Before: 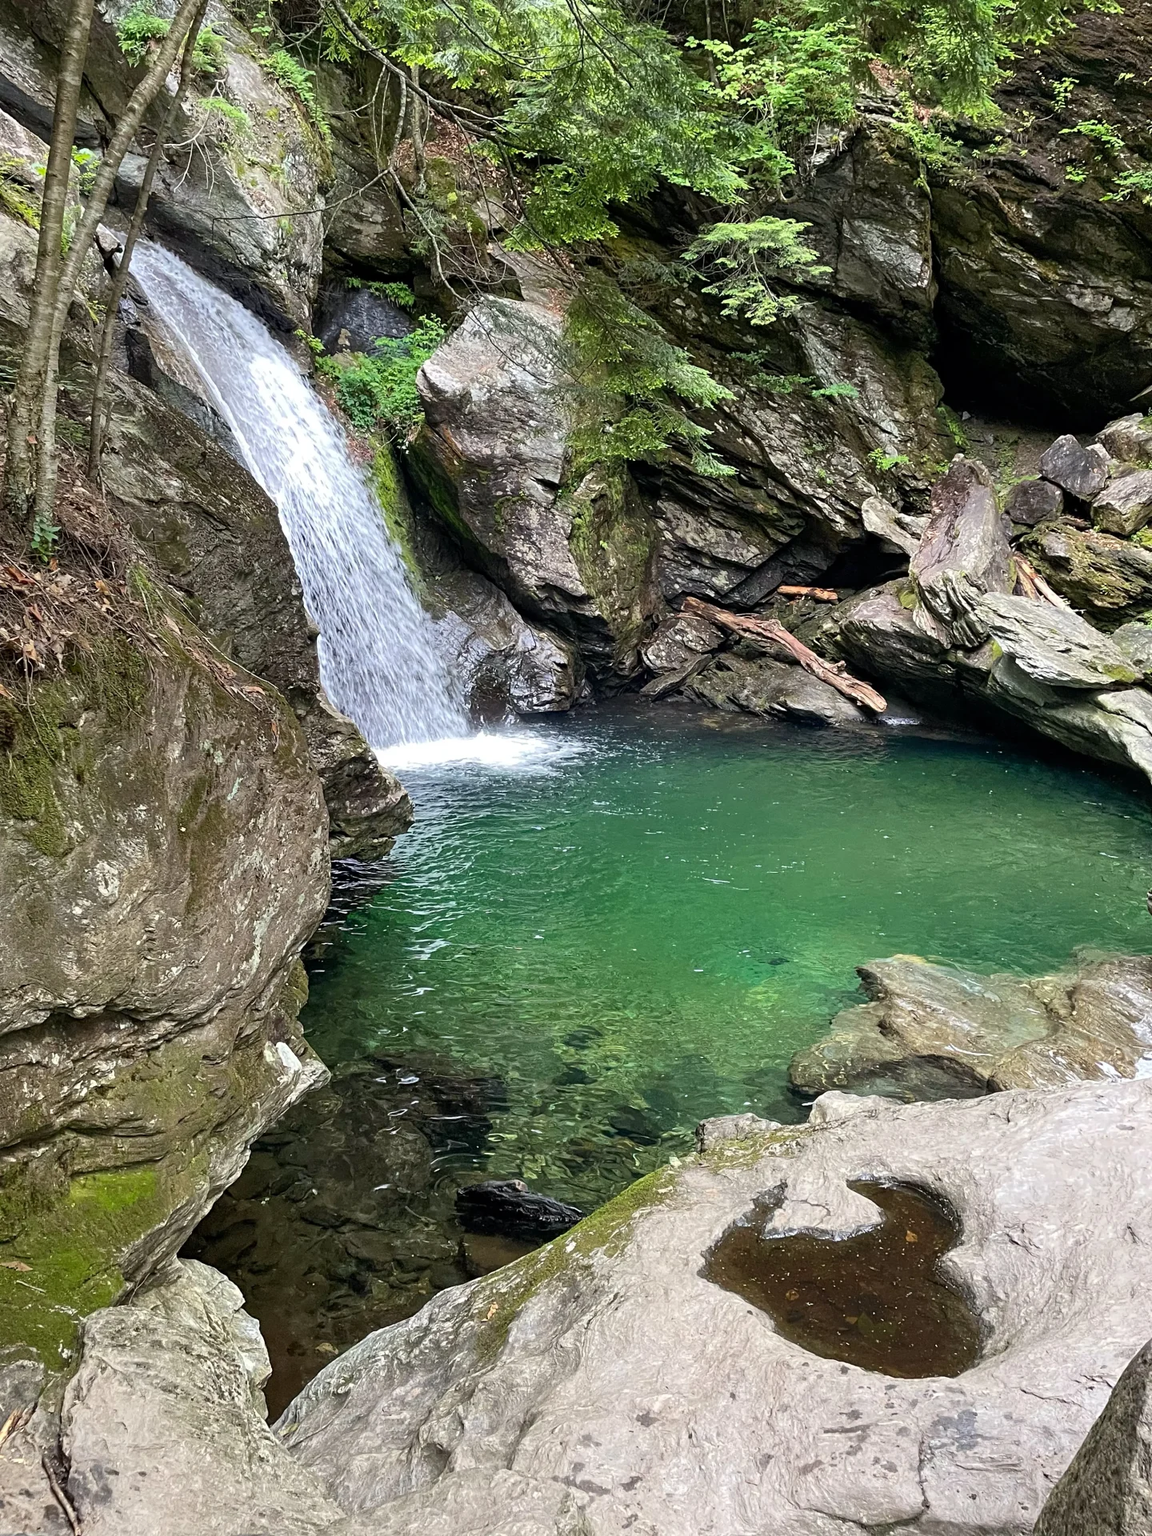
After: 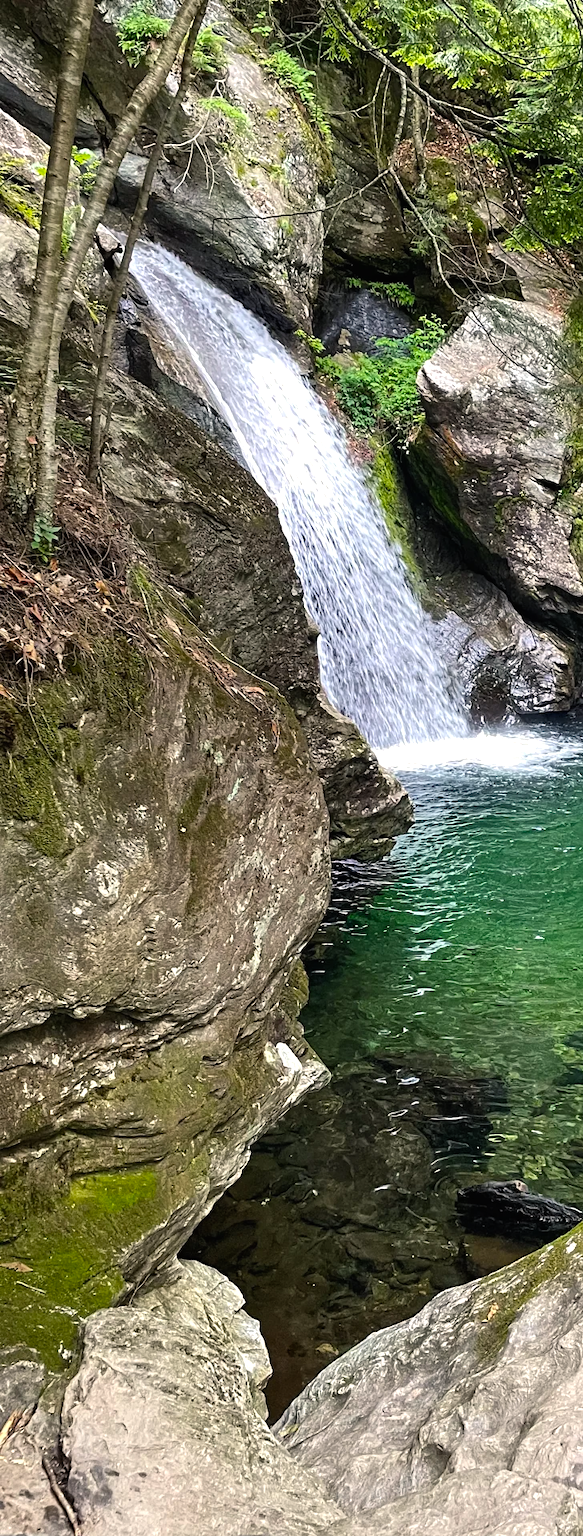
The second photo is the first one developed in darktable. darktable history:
tone equalizer: edges refinement/feathering 500, mask exposure compensation -1.57 EV, preserve details no
color balance rgb: highlights gain › chroma 1.101%, highlights gain › hue 60.04°, global offset › luminance 0.218%, global offset › hue 170.26°, perceptual saturation grading › global saturation 9.954%, global vibrance 9.279%, contrast 15.283%, saturation formula JzAzBz (2021)
crop and rotate: left 0.03%, top 0%, right 49.33%
